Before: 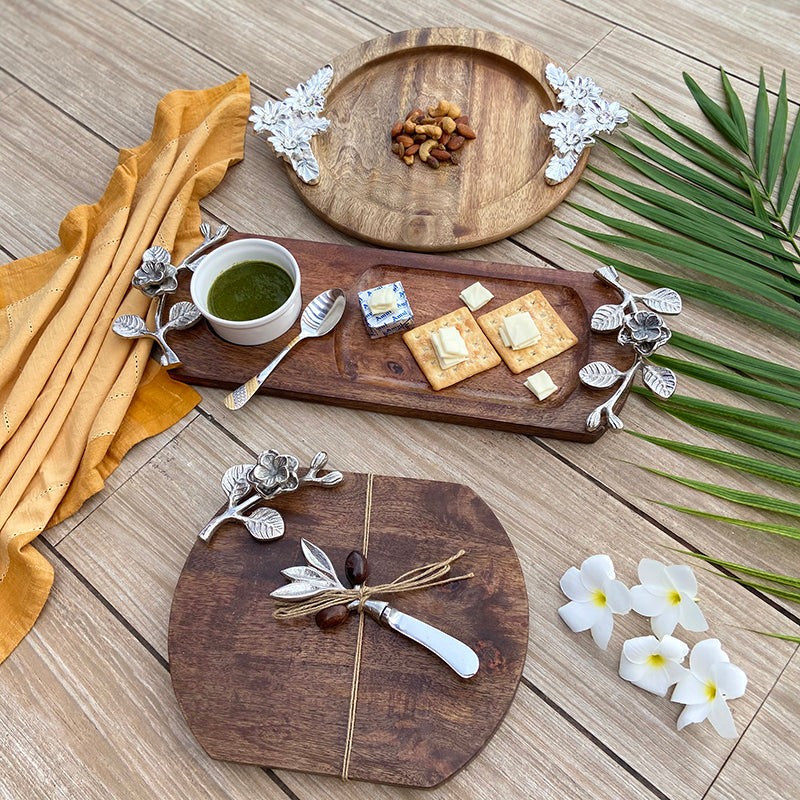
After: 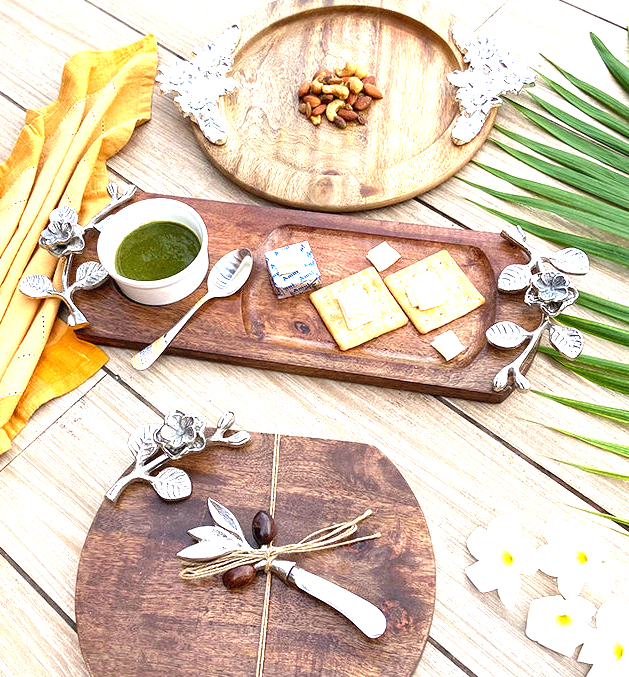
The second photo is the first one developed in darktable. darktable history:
crop: left 11.702%, top 5.068%, right 9.6%, bottom 10.222%
exposure: black level correction 0, exposure 1.497 EV, compensate highlight preservation false
vignetting: fall-off start 115.89%, fall-off radius 59.23%, saturation 0.051, dithering 8-bit output
